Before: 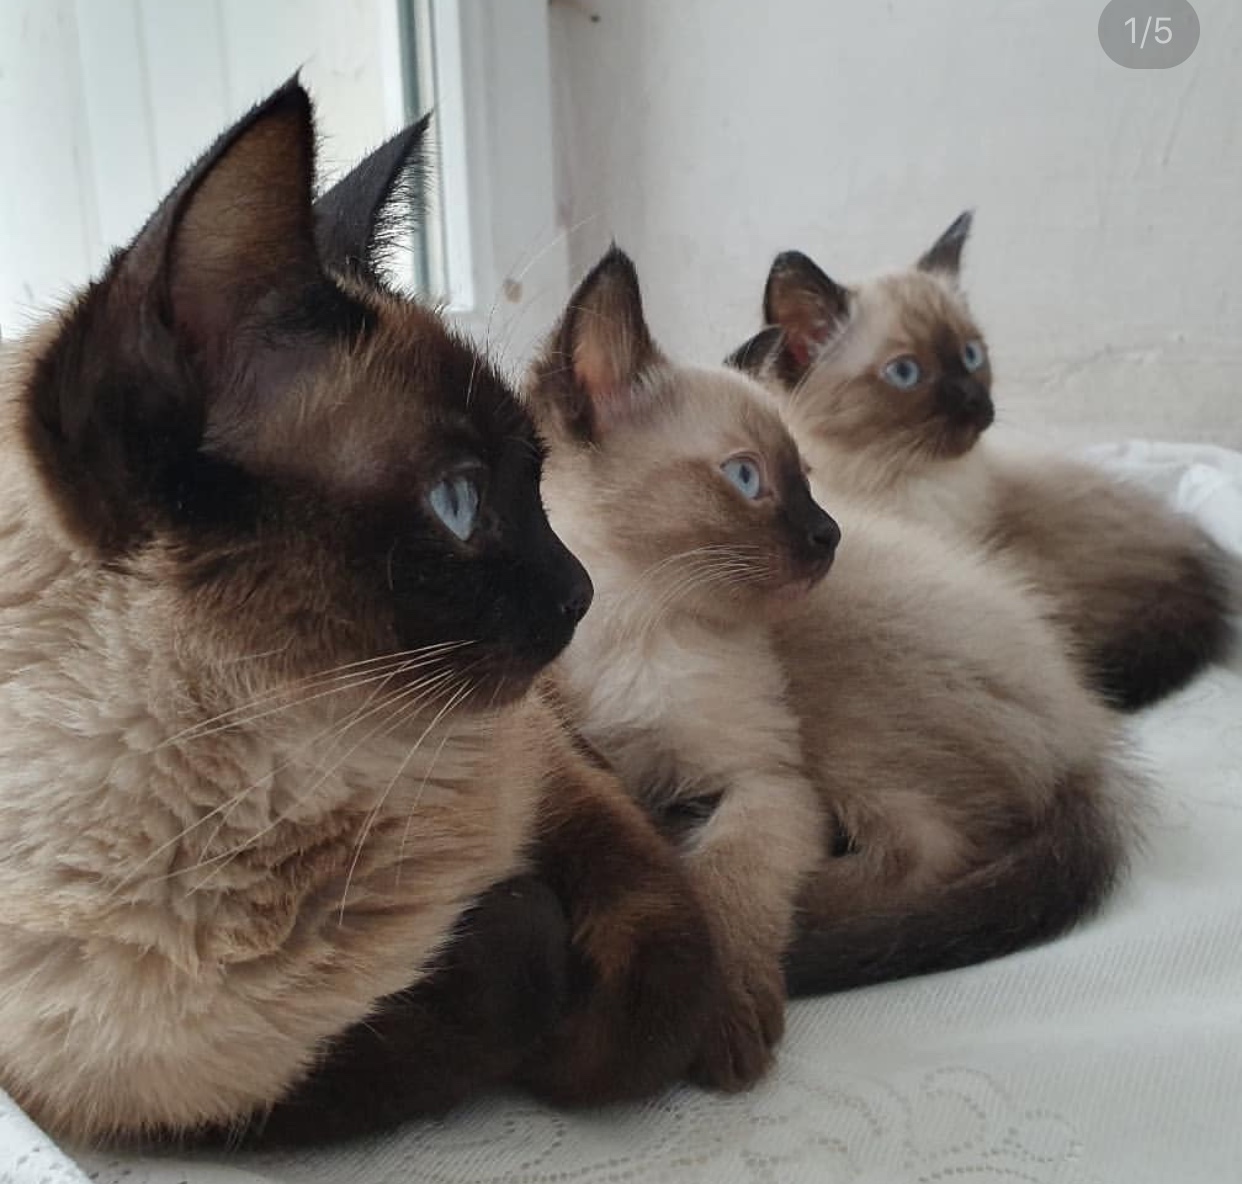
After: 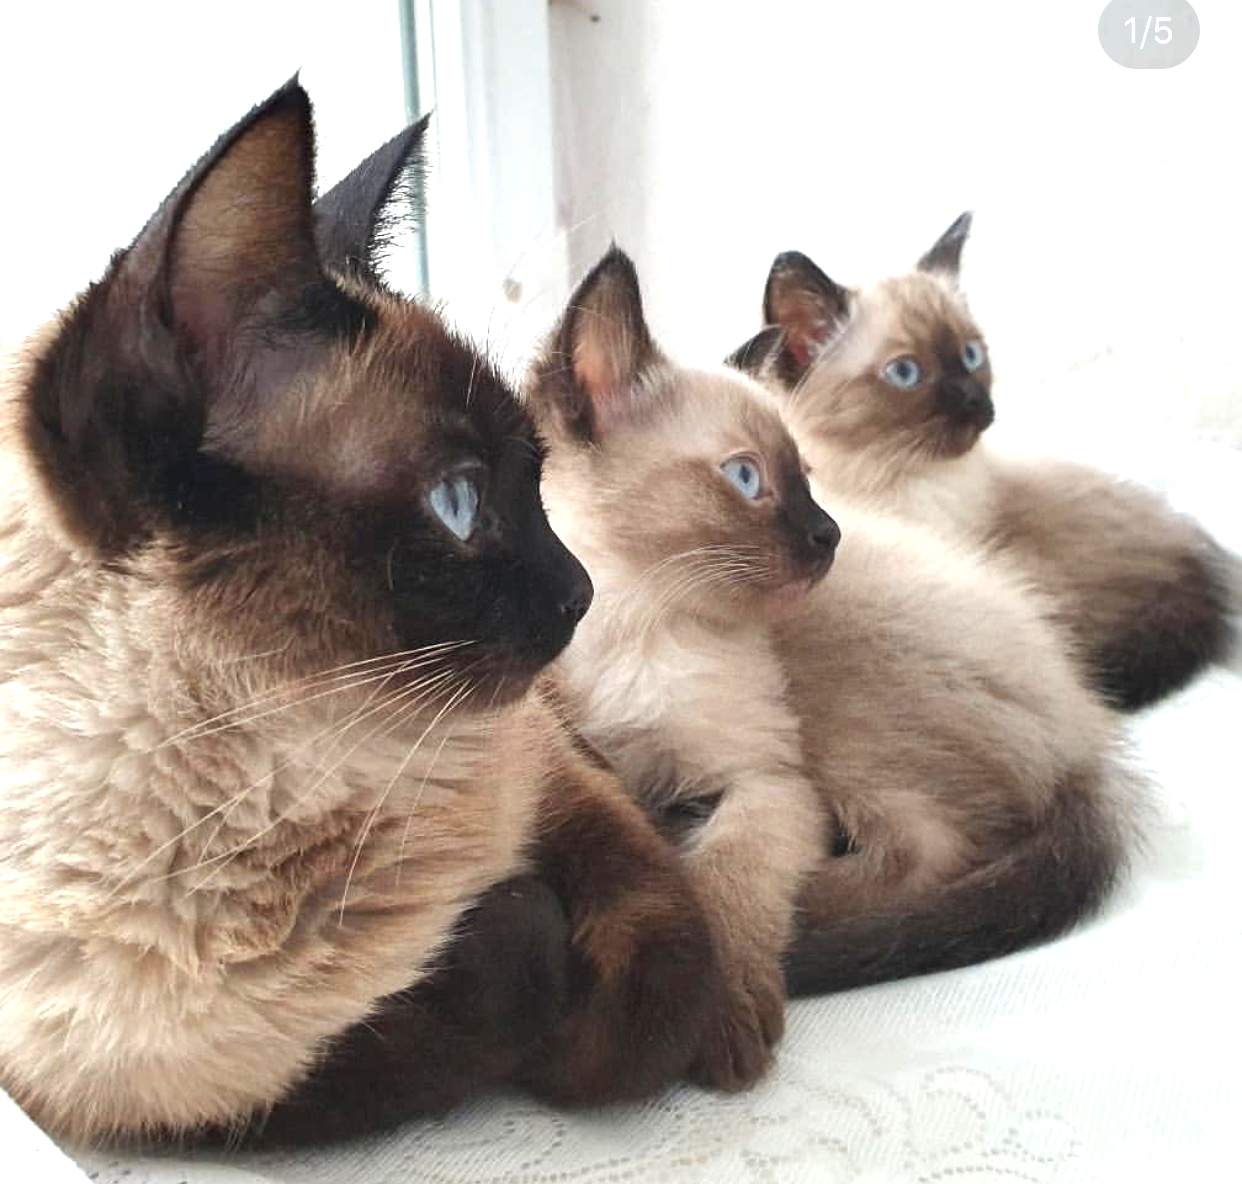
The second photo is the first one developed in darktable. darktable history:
exposure: exposure 1.252 EV, compensate exposure bias true, compensate highlight preservation false
